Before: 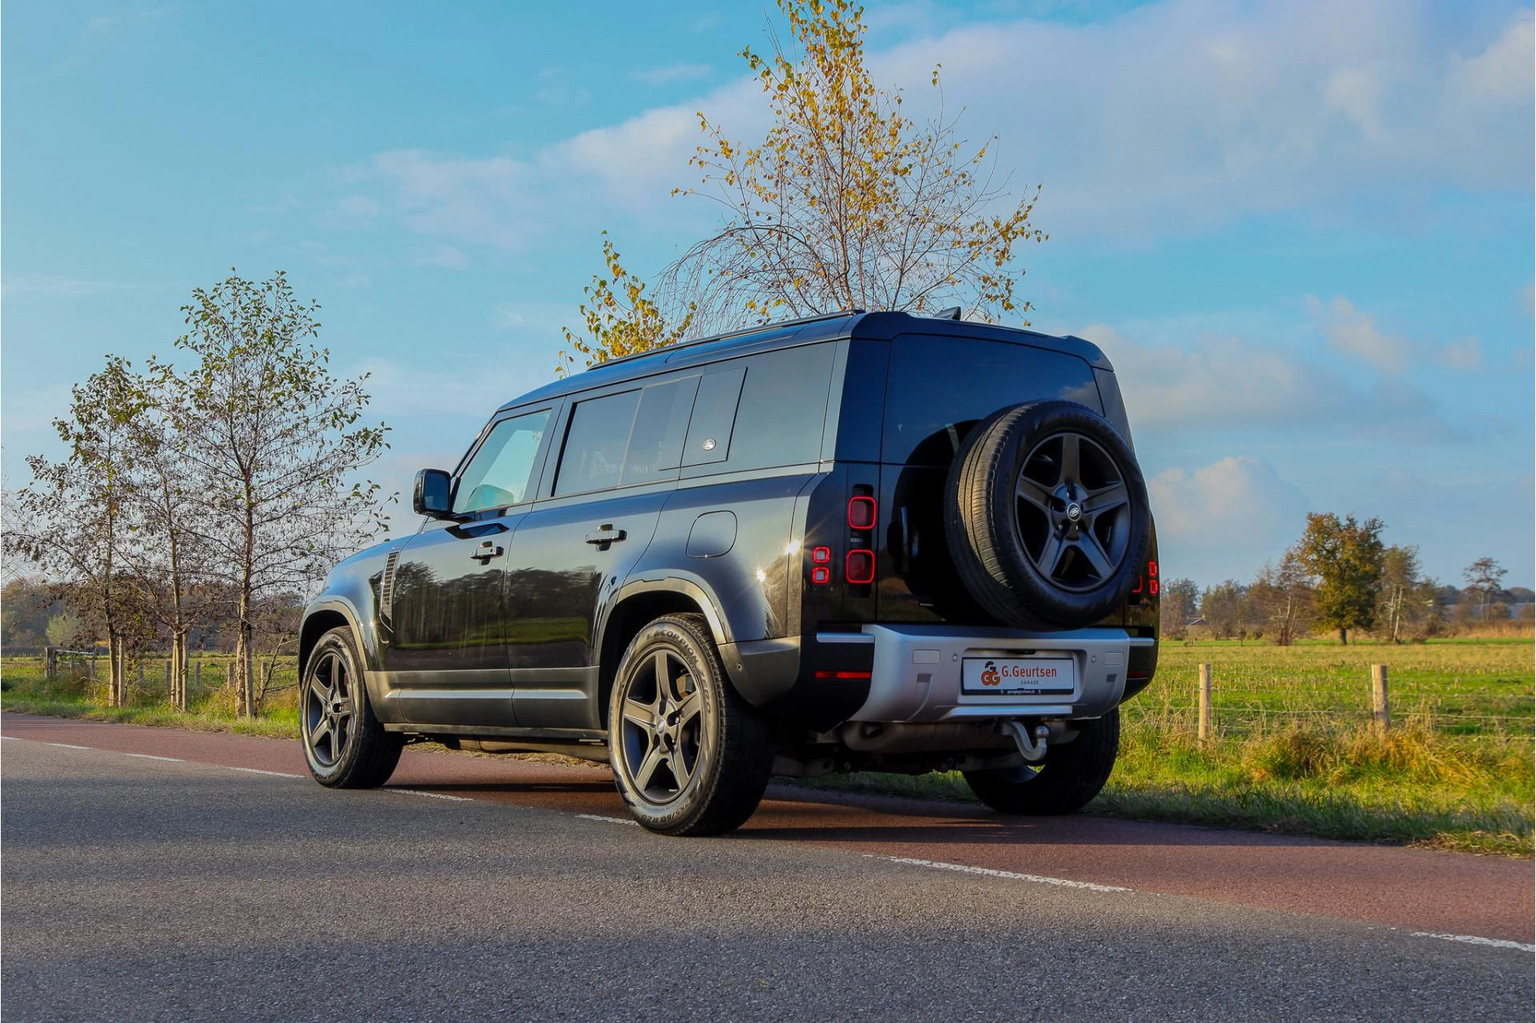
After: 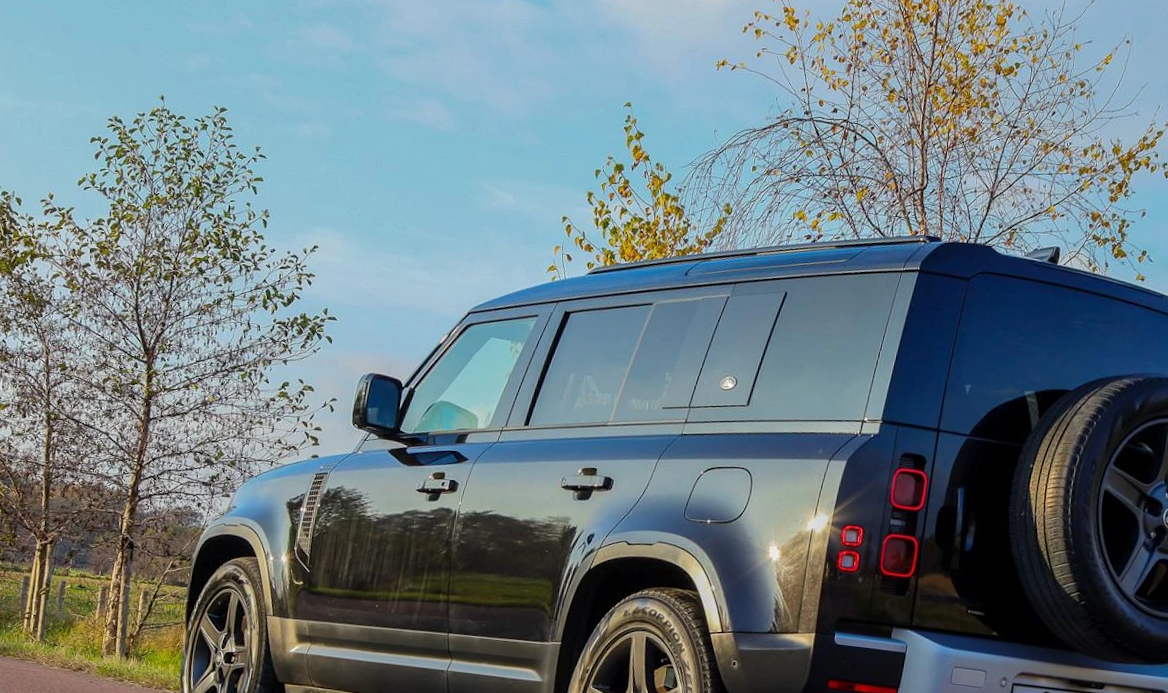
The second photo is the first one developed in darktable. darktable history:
crop and rotate: angle -6.47°, left 2.059%, top 6.88%, right 27.195%, bottom 30.071%
